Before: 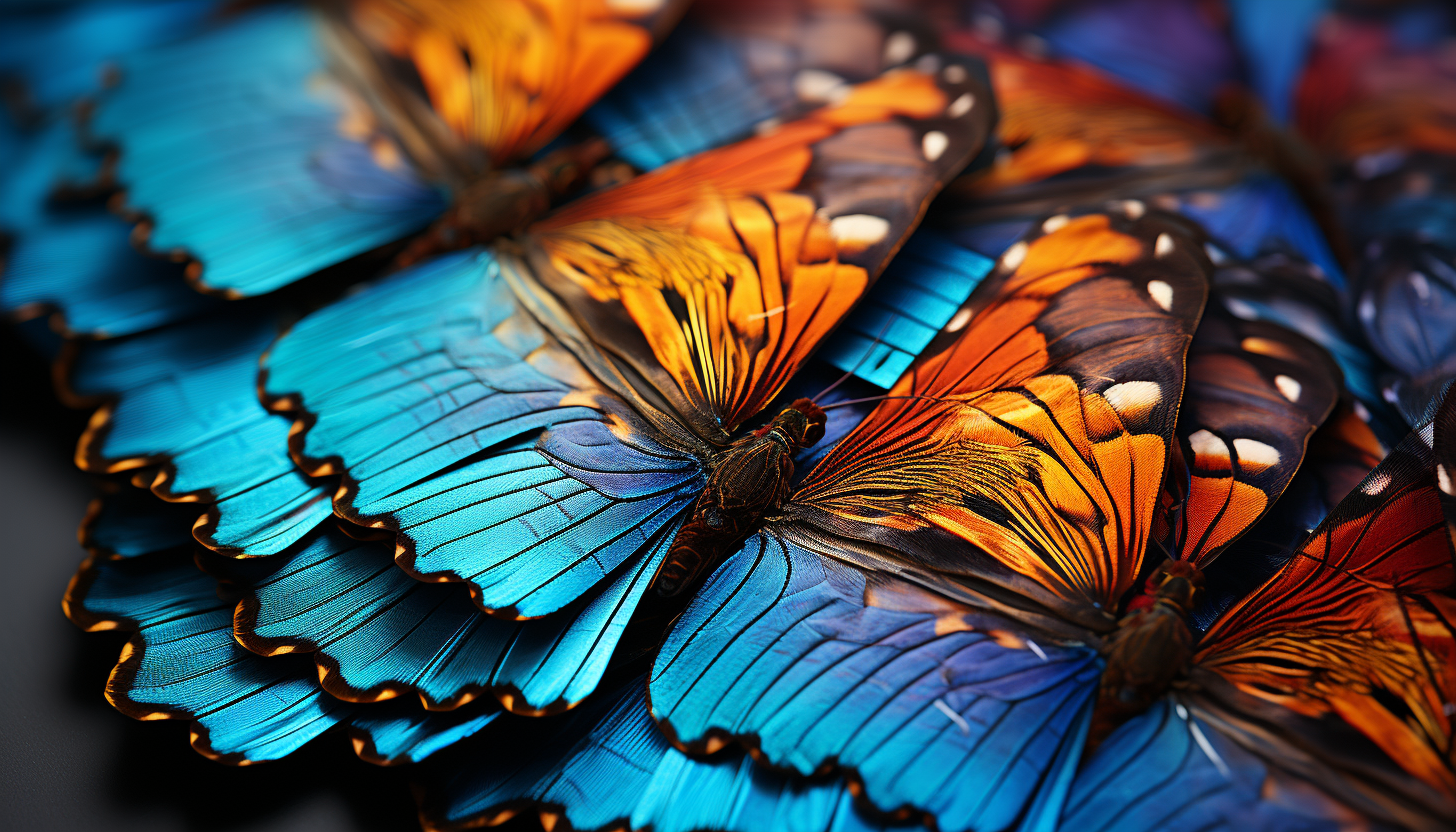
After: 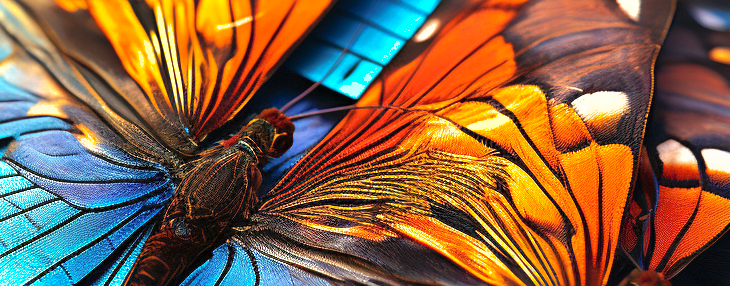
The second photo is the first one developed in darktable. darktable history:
shadows and highlights: on, module defaults
crop: left 36.599%, top 34.917%, right 13.201%, bottom 30.665%
exposure: black level correction 0, exposure 0.692 EV, compensate exposure bias true, compensate highlight preservation false
